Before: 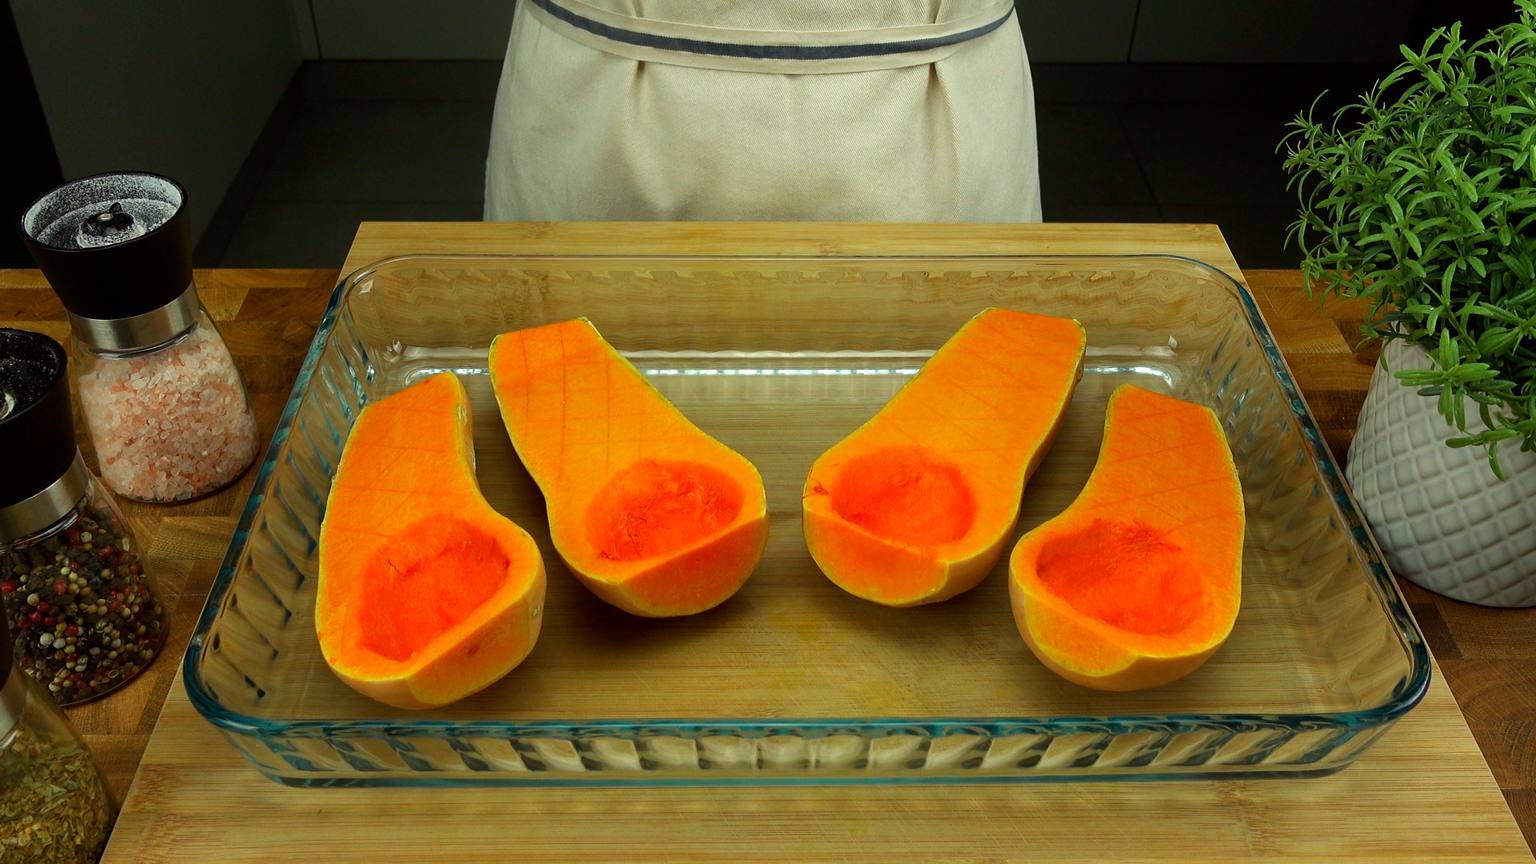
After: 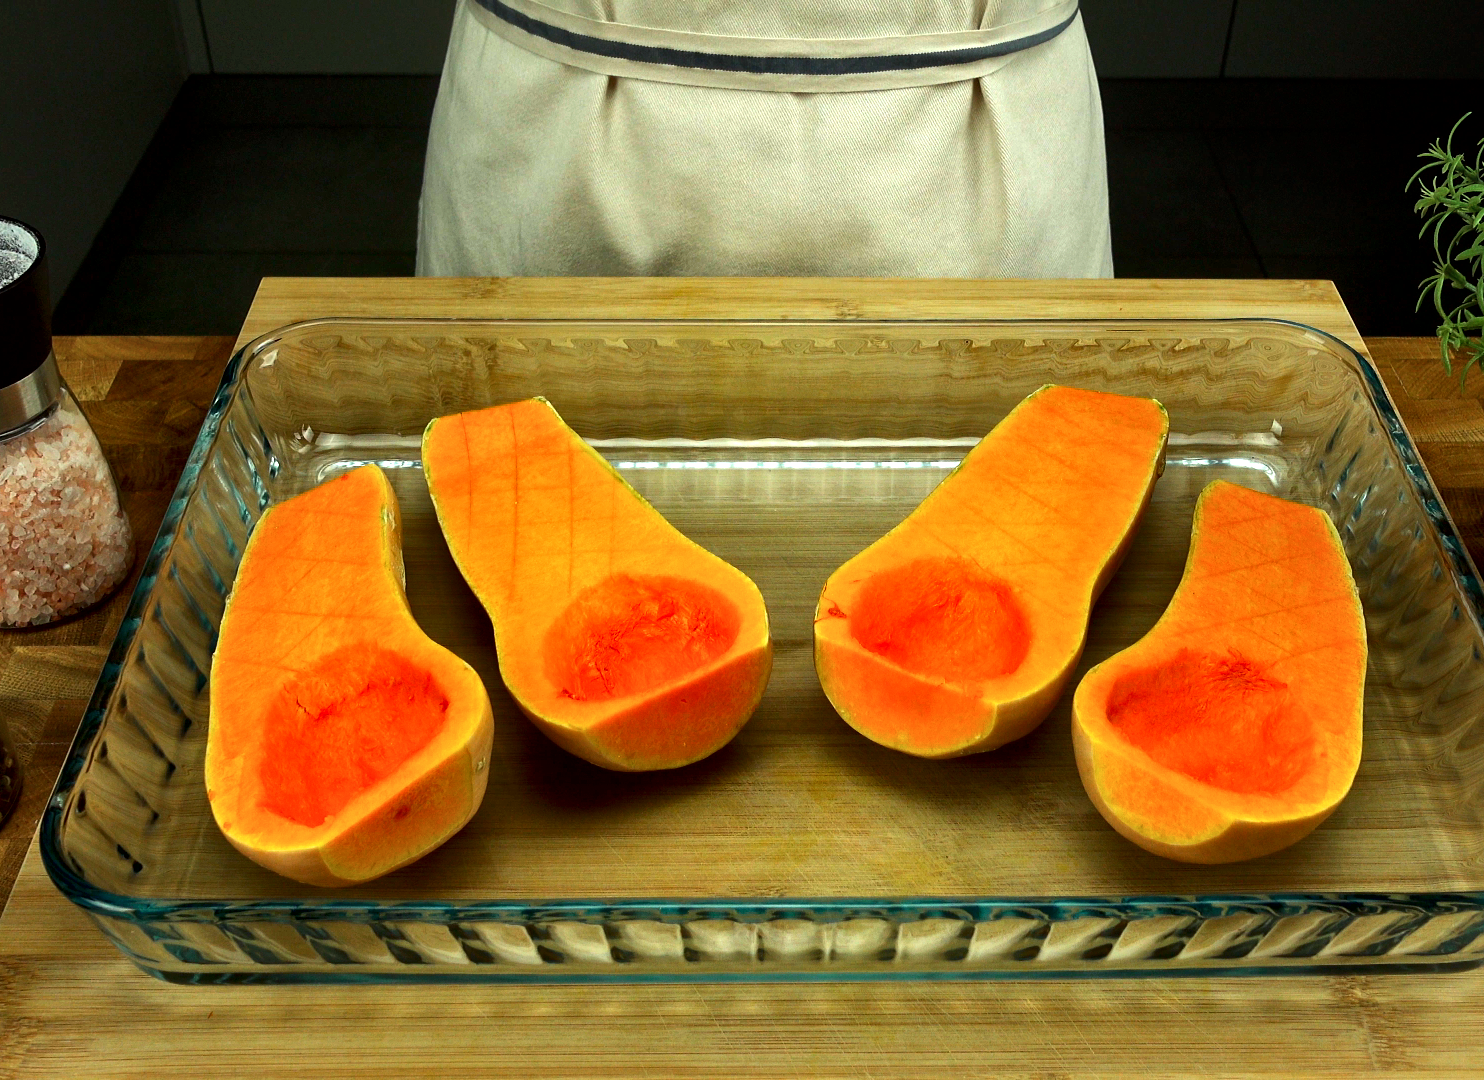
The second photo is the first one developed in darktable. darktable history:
local contrast: mode bilateral grid, contrast 51, coarseness 51, detail 150%, midtone range 0.2
crop: left 9.882%, right 12.804%
tone equalizer: -8 EV -0.443 EV, -7 EV -0.386 EV, -6 EV -0.313 EV, -5 EV -0.223 EV, -3 EV 0.215 EV, -2 EV 0.36 EV, -1 EV 0.408 EV, +0 EV 0.406 EV, edges refinement/feathering 500, mask exposure compensation -1.57 EV, preserve details no
